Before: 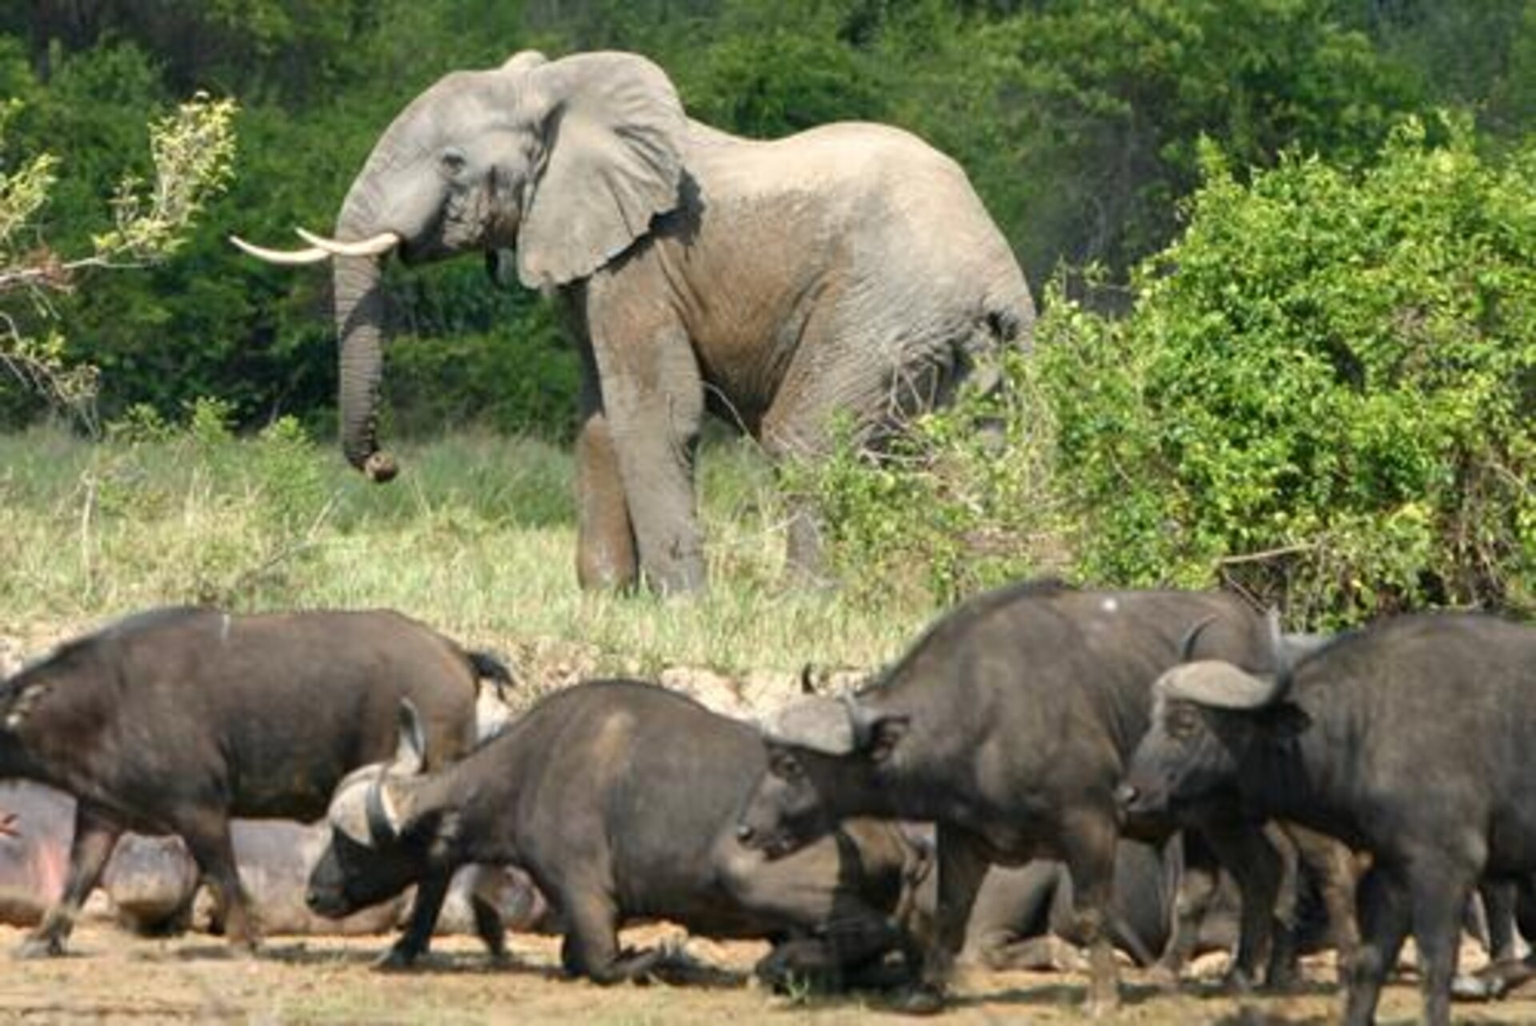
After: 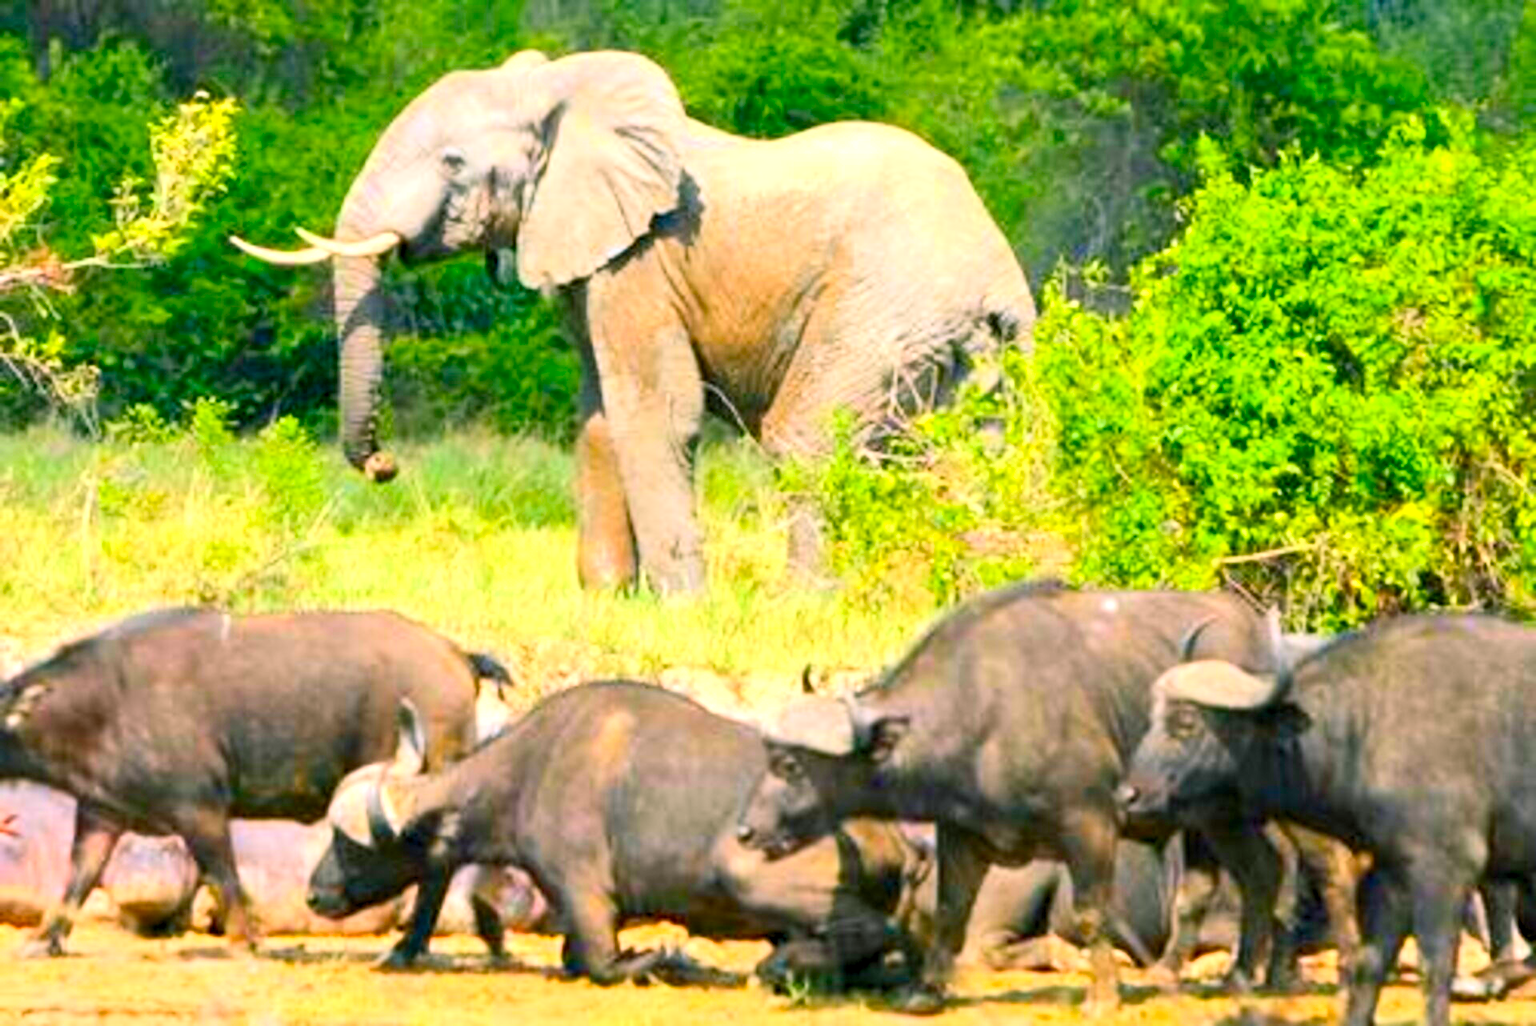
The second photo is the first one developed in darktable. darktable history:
color balance rgb: shadows lift › chroma 2%, shadows lift › hue 217.2°, power › chroma 0.25%, power › hue 60°, highlights gain › chroma 1.5%, highlights gain › hue 309.6°, global offset › luminance -0.5%, perceptual saturation grading › global saturation 15%, global vibrance 20%
contrast brightness saturation: contrast 0.2, brightness 0.2, saturation 0.8
exposure: exposure 0.74 EV, compensate highlight preservation false
